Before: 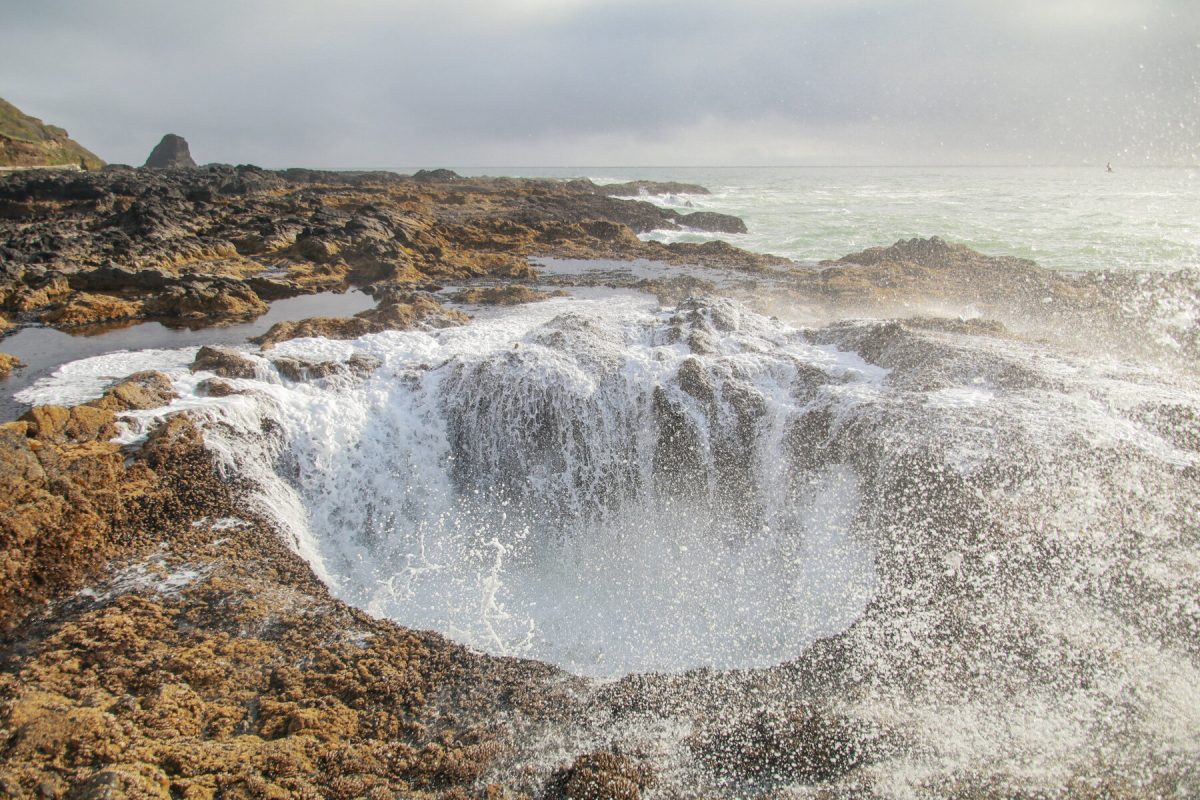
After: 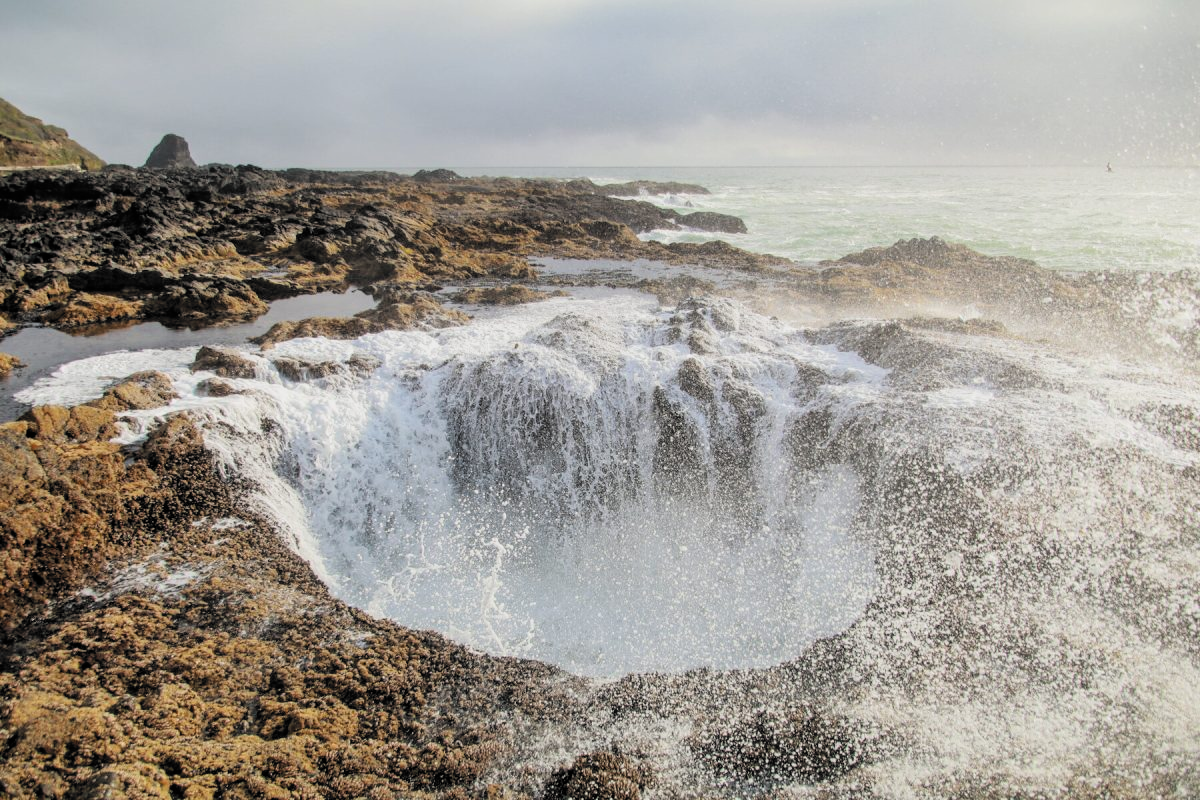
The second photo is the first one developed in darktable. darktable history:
filmic rgb: black relative exposure -5.08 EV, white relative exposure 3.21 EV, hardness 3.42, contrast 1.189, highlights saturation mix -31.25%, color science v6 (2022)
